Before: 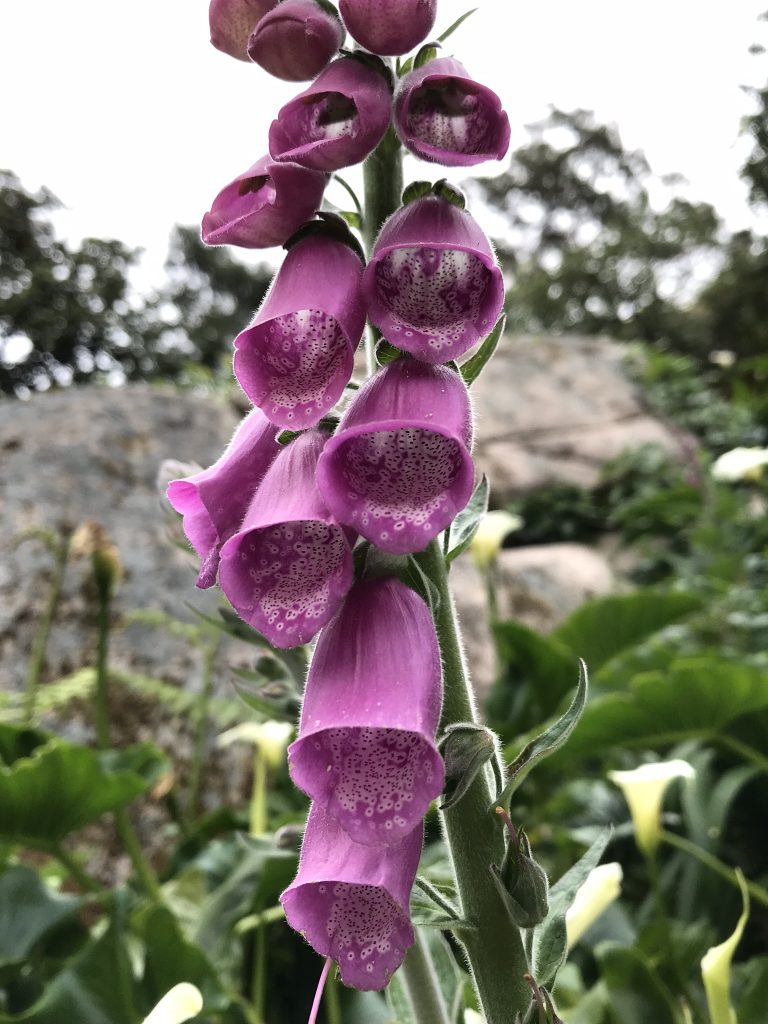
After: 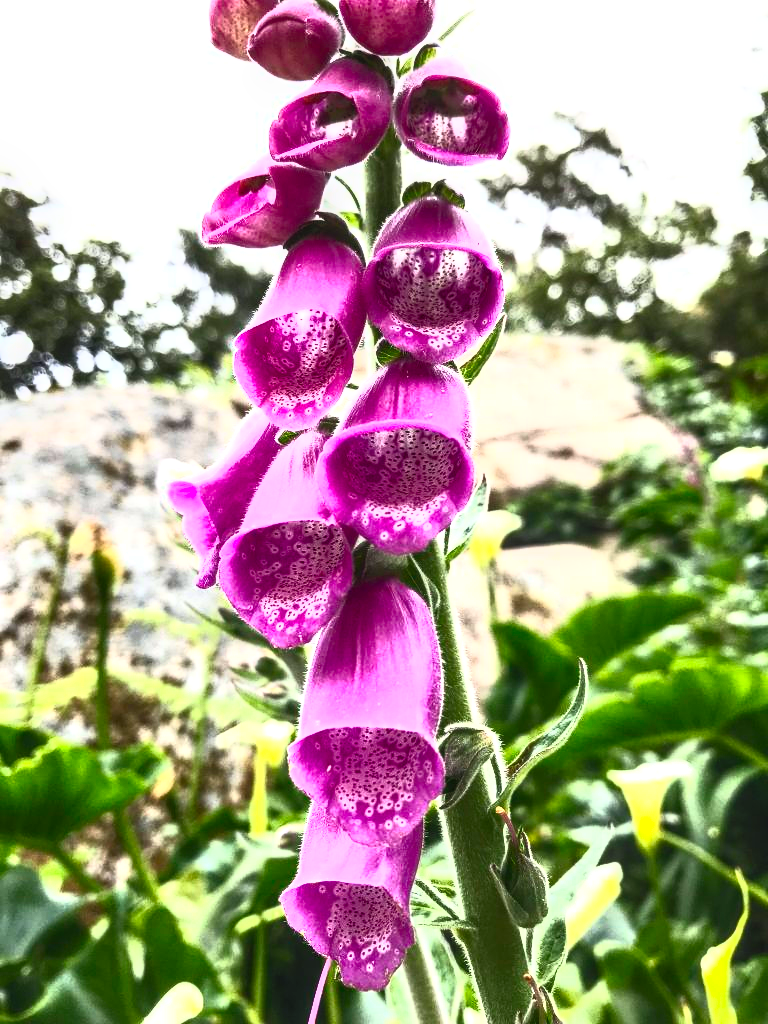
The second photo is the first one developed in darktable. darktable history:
contrast brightness saturation: contrast 1, brightness 1, saturation 1
local contrast: detail 142%
